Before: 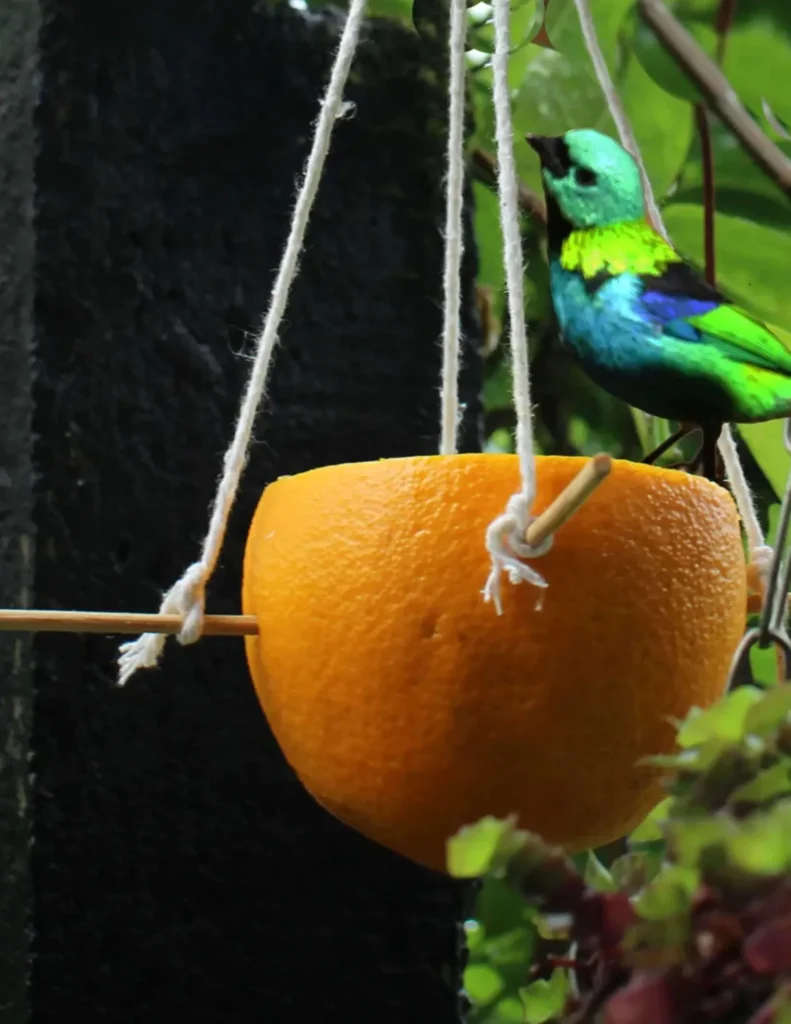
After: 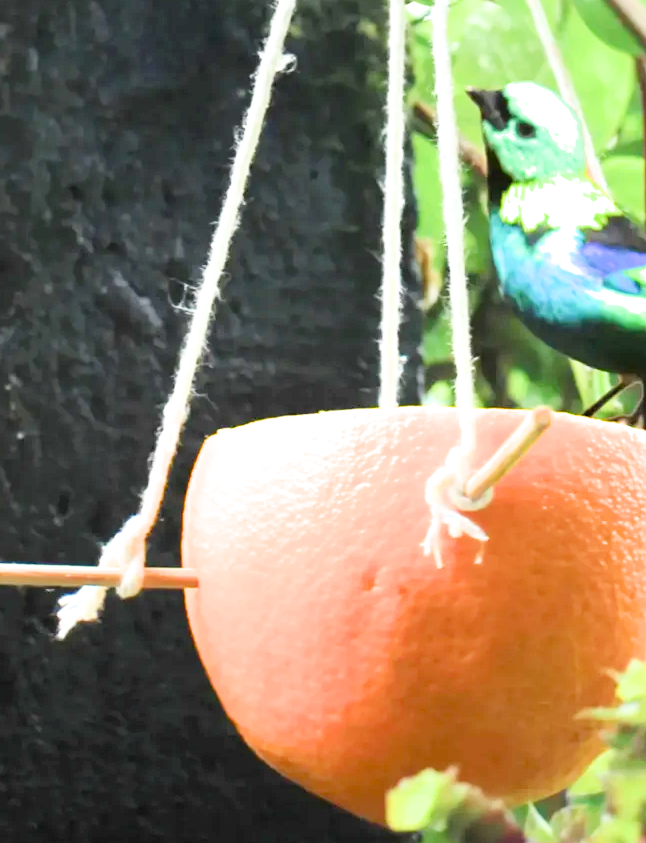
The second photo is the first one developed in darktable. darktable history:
filmic rgb: black relative exposure -7.65 EV, white relative exposure 4.56 EV, hardness 3.61
crop and rotate: left 7.628%, top 4.607%, right 10.613%, bottom 13.056%
exposure: exposure 3.066 EV, compensate highlight preservation false
